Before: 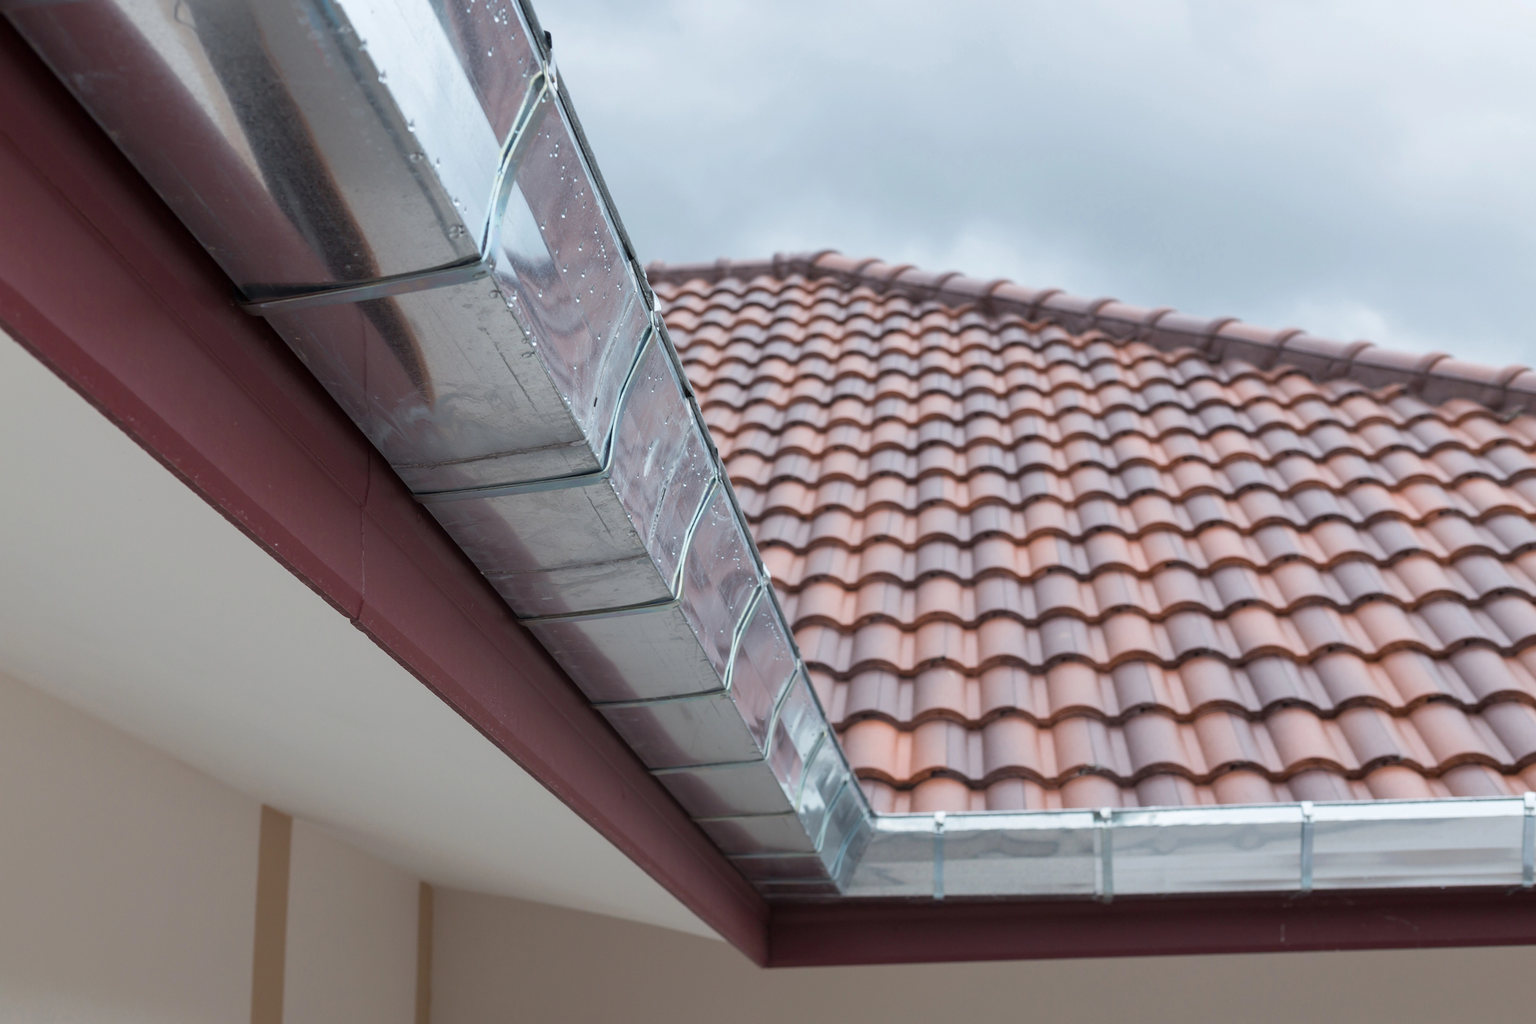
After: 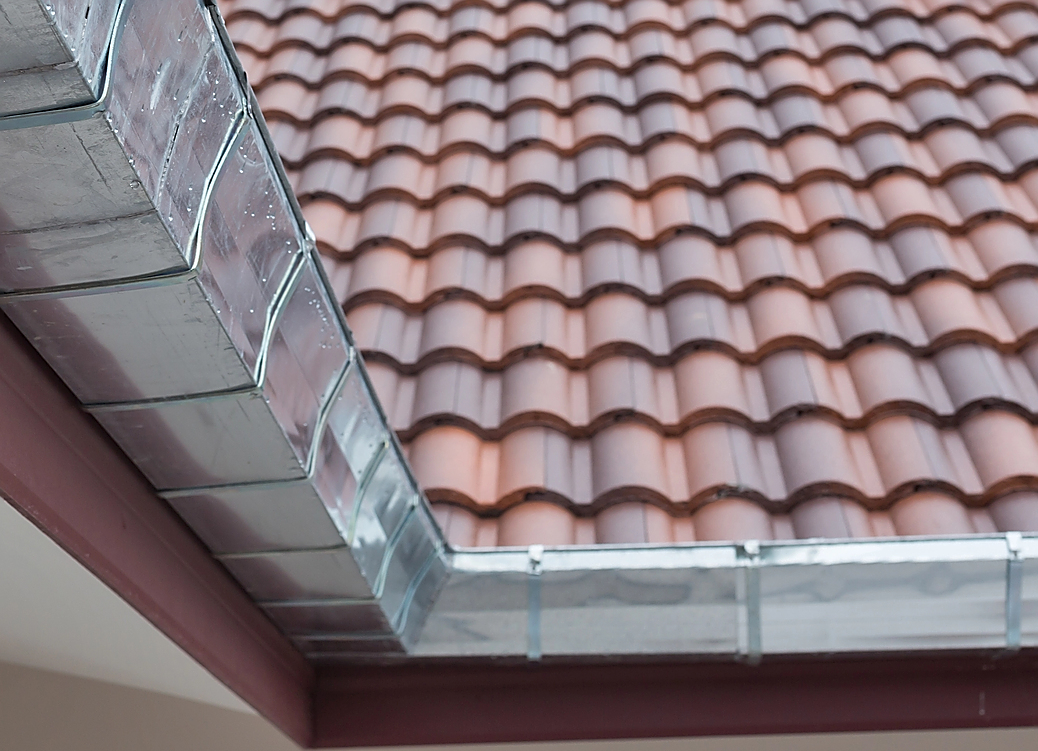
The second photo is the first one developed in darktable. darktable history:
sharpen: radius 1.357, amount 1.24, threshold 0.719
crop: left 34.416%, top 38.341%, right 13.637%, bottom 5.265%
shadows and highlights: shadows 76.22, highlights -60.61, soften with gaussian
